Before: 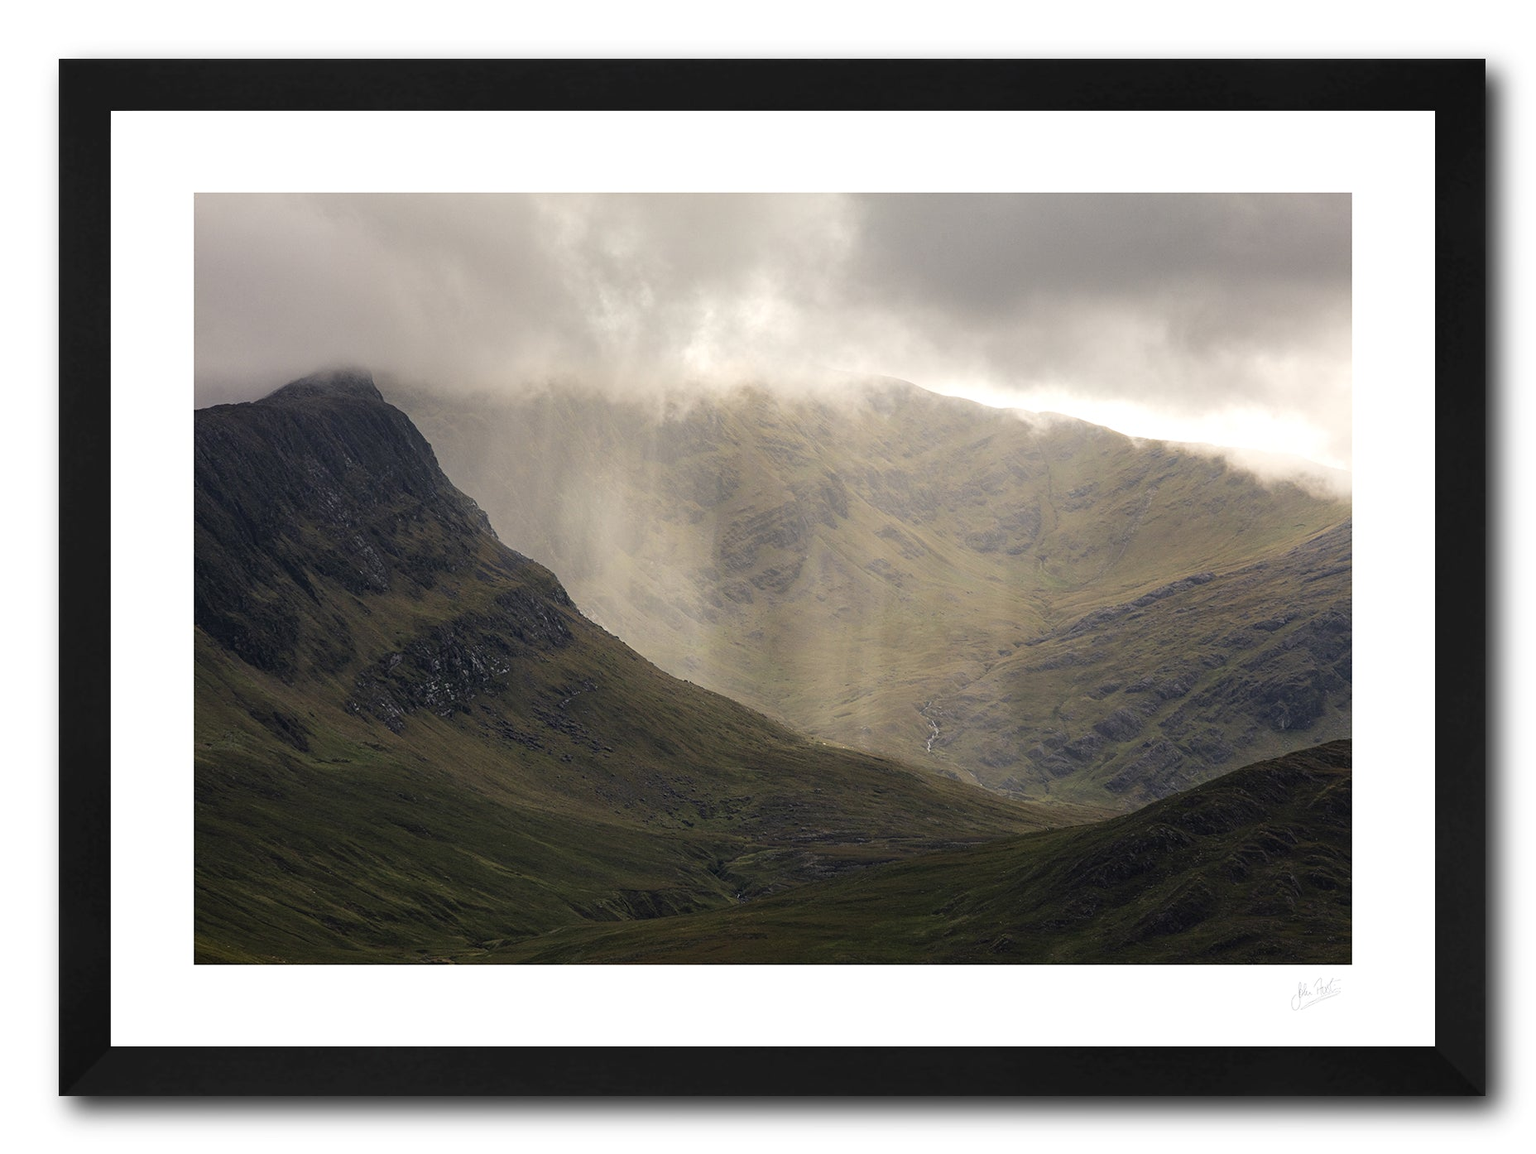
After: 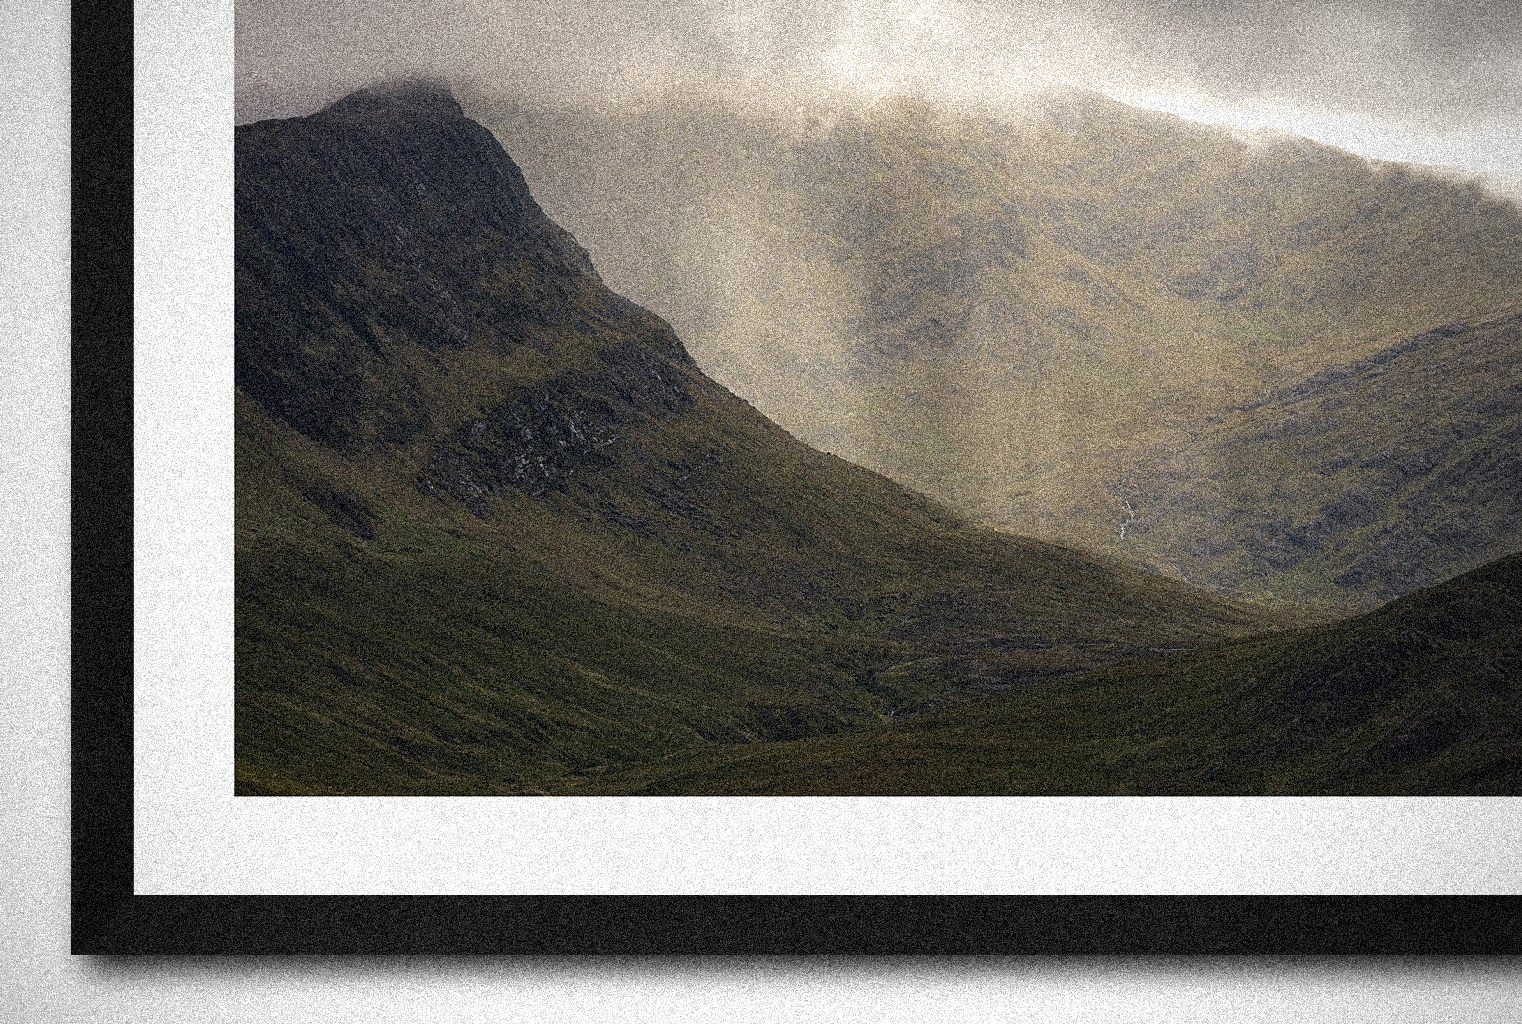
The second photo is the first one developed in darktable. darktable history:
grain: coarseness 3.75 ISO, strength 100%, mid-tones bias 0%
vignetting: fall-off start 74.49%, fall-off radius 65.9%, brightness -0.628, saturation -0.68
crop: top 26.531%, right 17.959%
